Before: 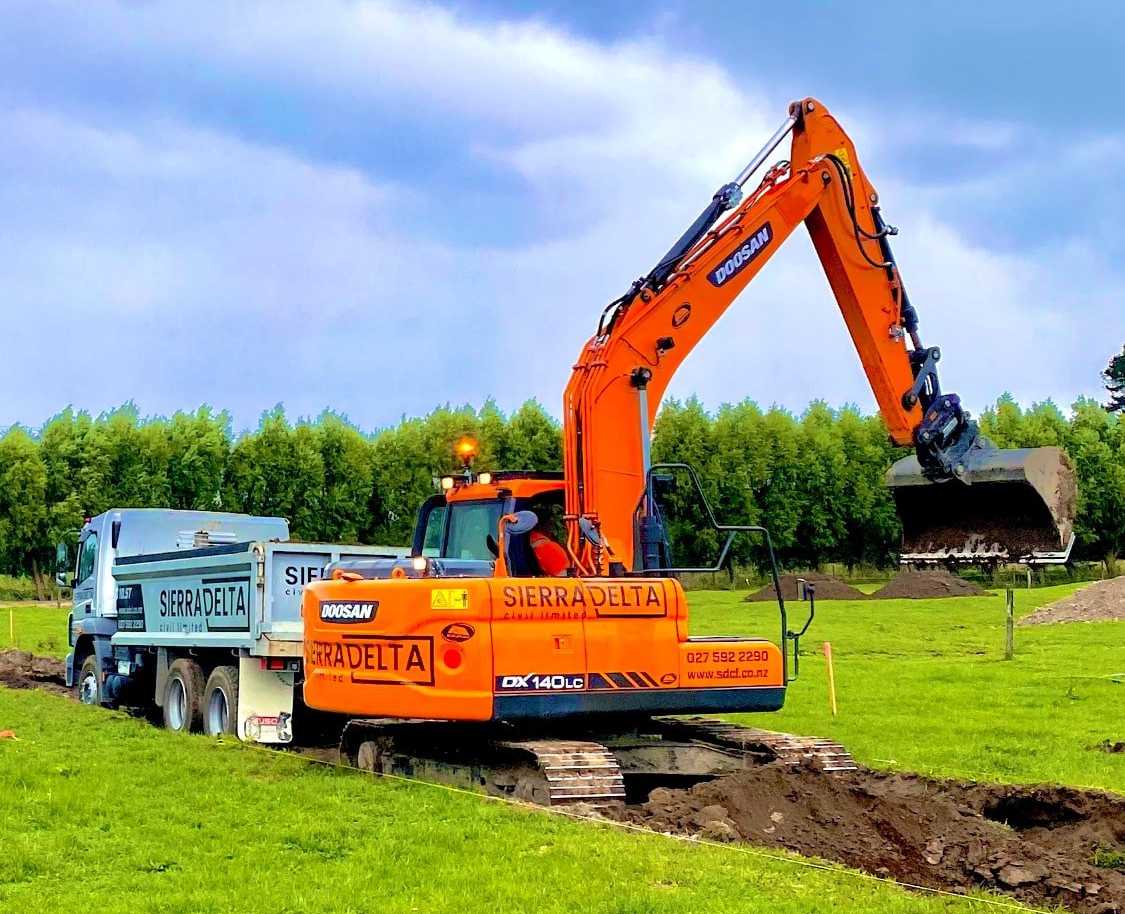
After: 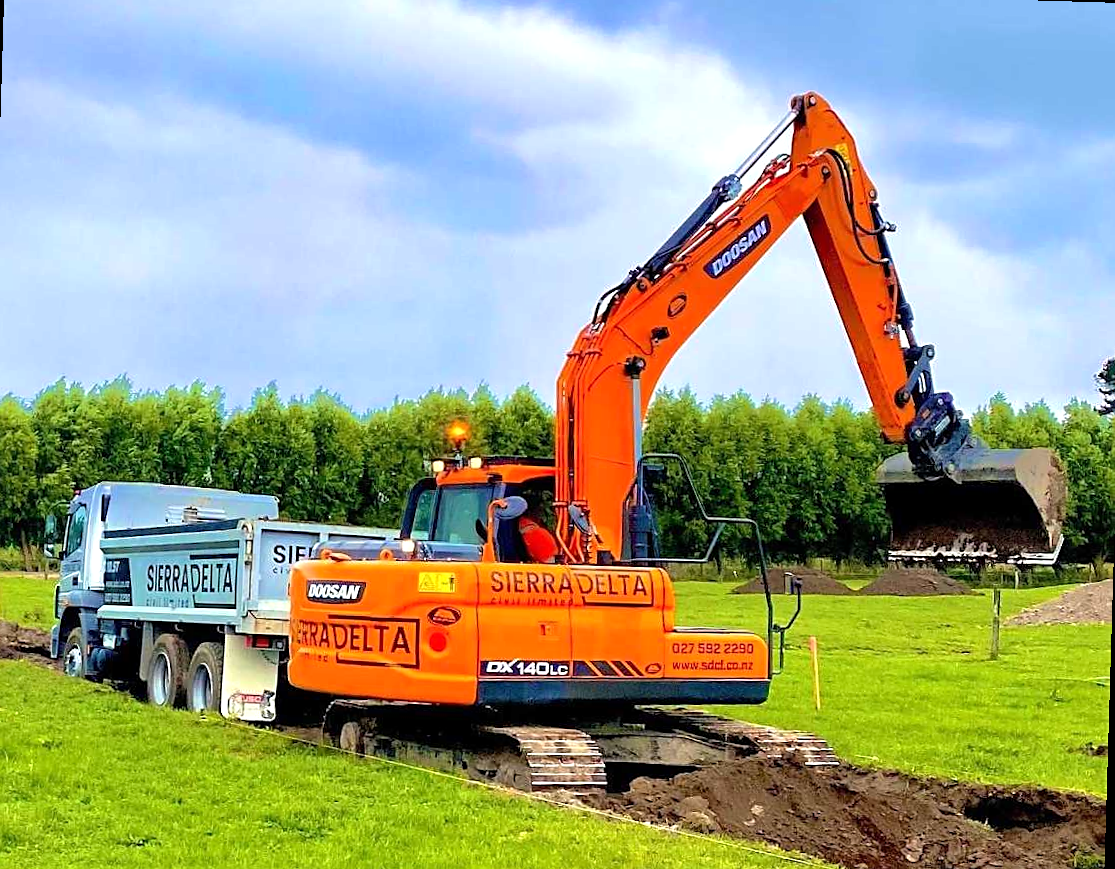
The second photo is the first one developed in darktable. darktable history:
crop: left 1.964%, top 3.251%, right 1.122%, bottom 4.933%
rotate and perspective: rotation 1.72°, automatic cropping off
exposure: exposure 0.2 EV, compensate highlight preservation false
sharpen: radius 1.864, amount 0.398, threshold 1.271
